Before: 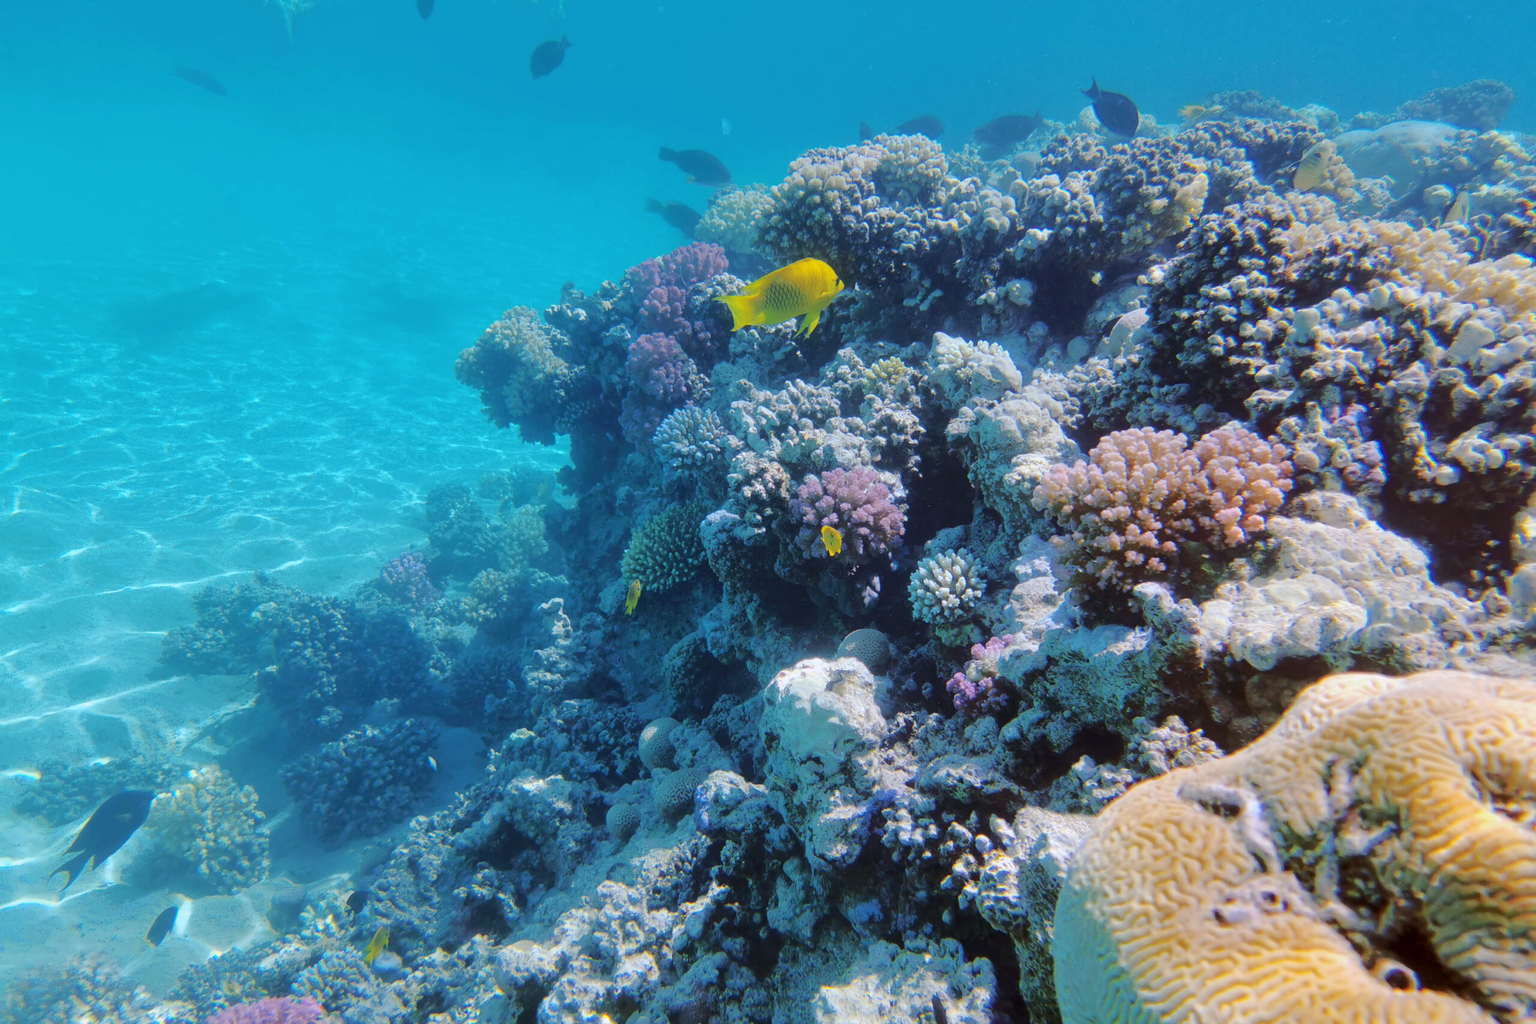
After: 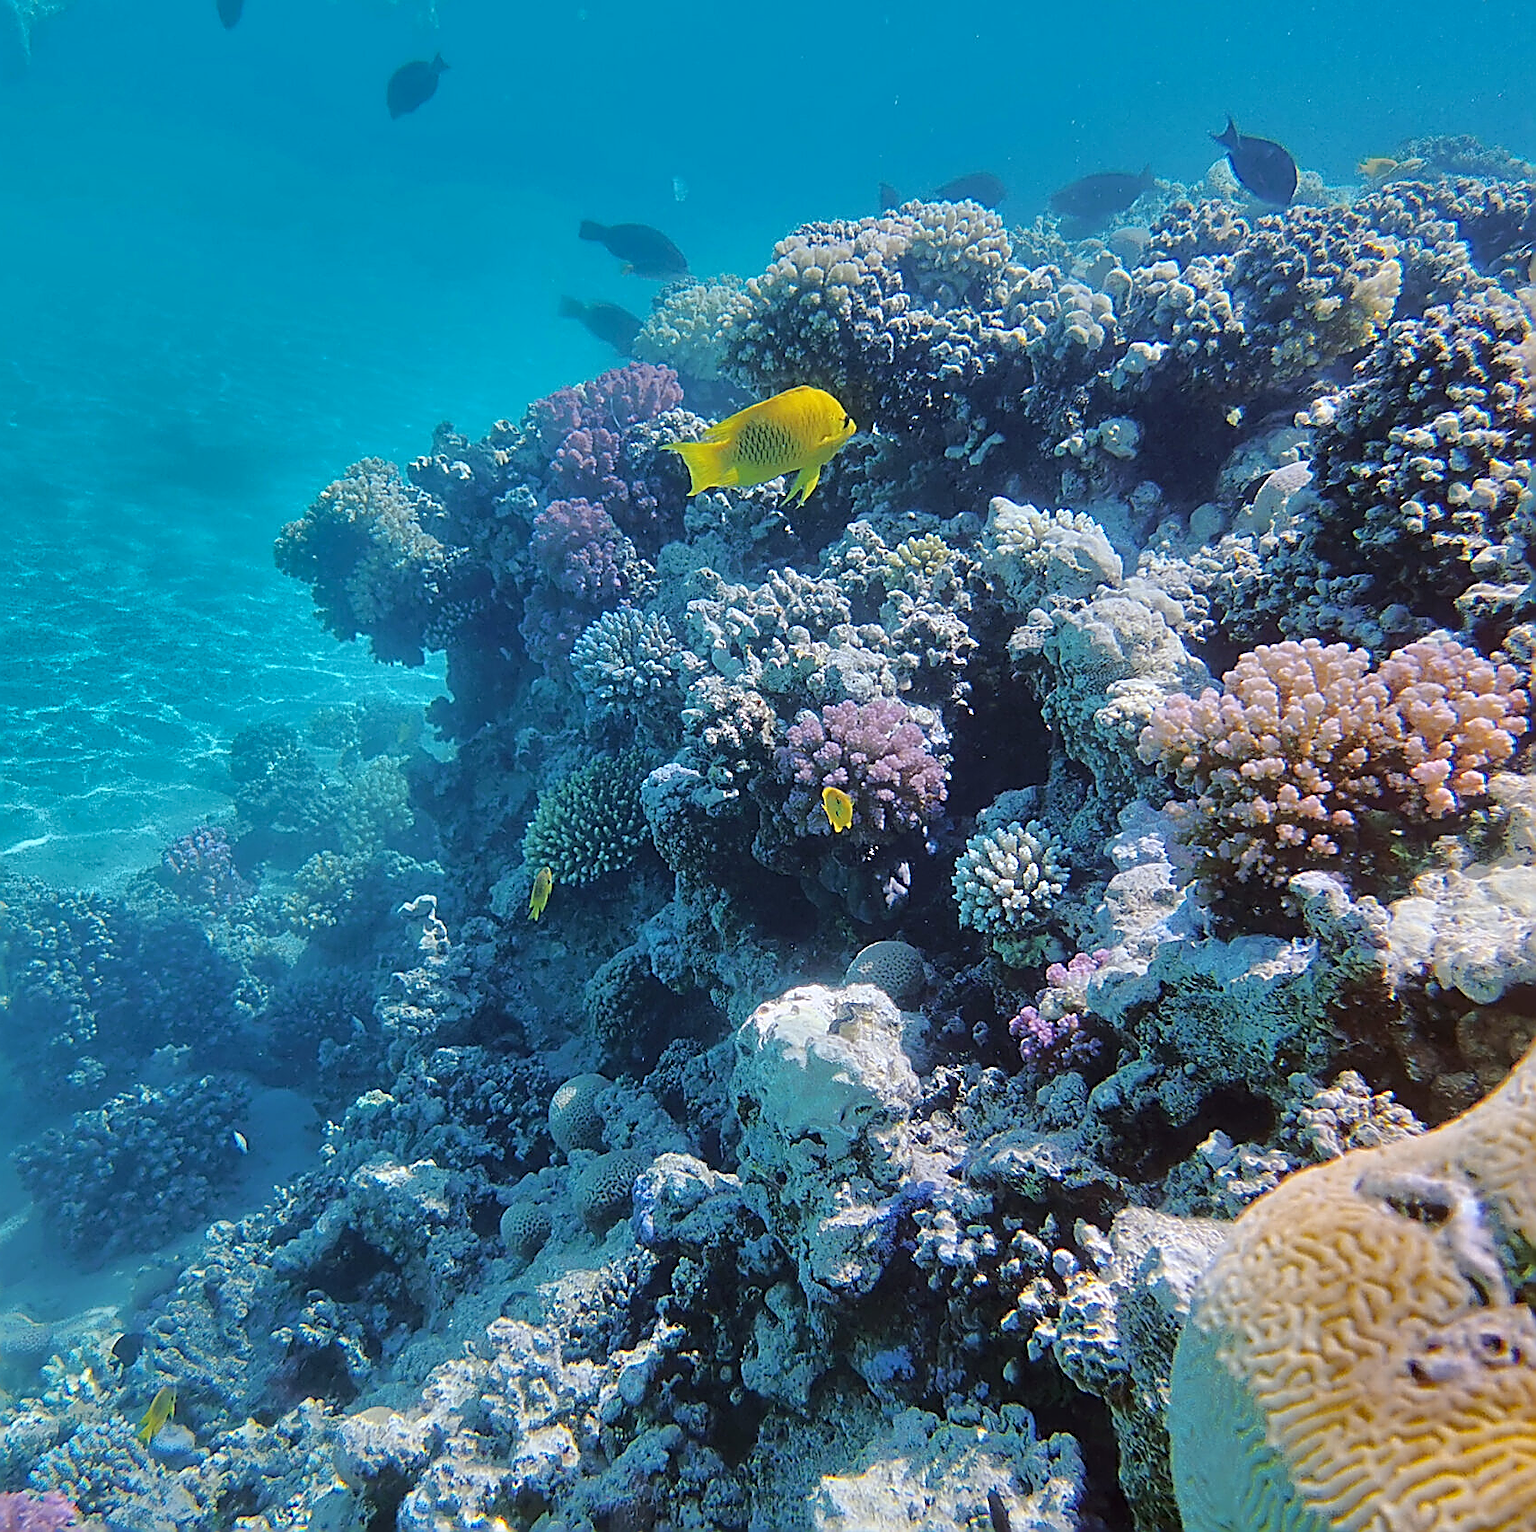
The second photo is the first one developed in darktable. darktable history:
sharpen: amount 1.861
shadows and highlights: shadows 19.13, highlights -83.41, soften with gaussian
crop and rotate: left 17.732%, right 15.423%
